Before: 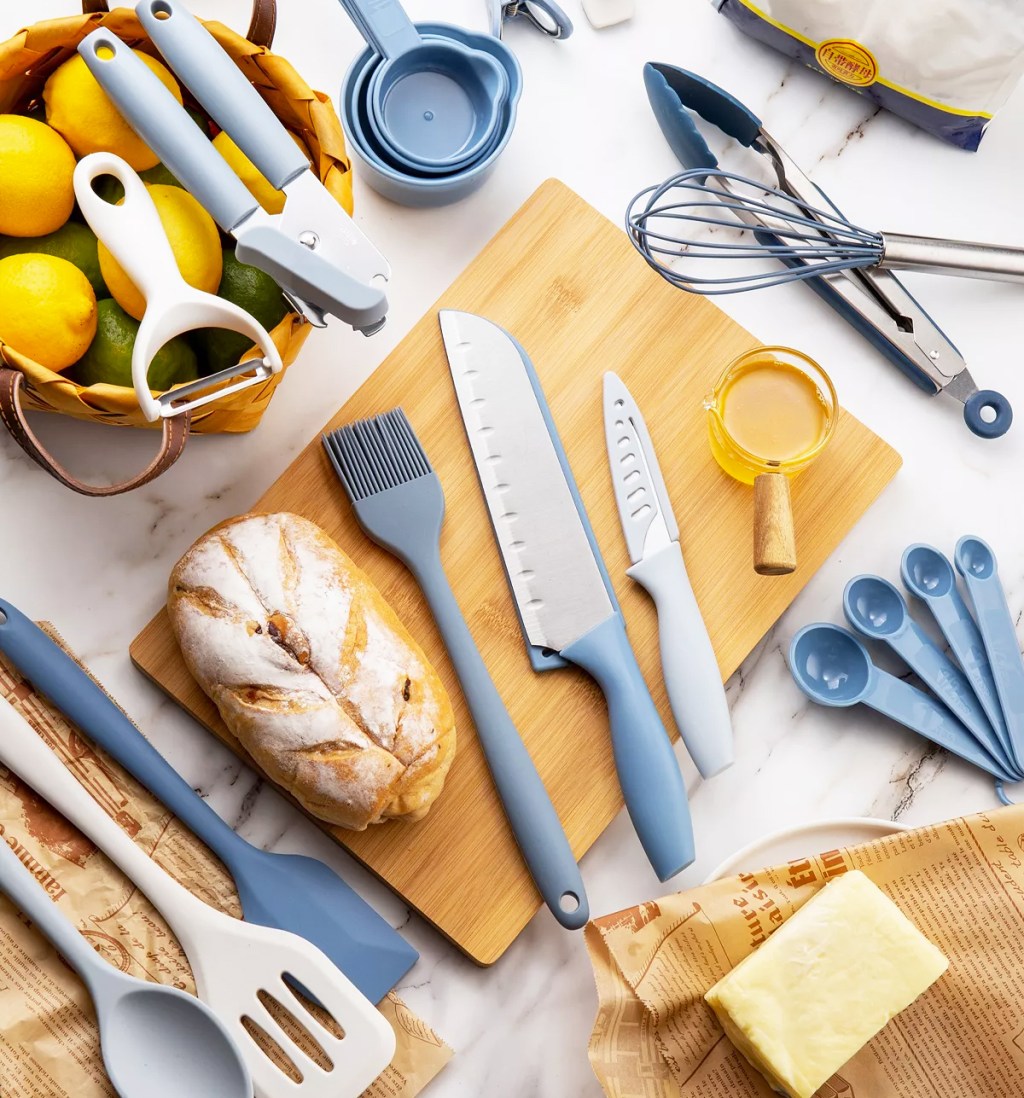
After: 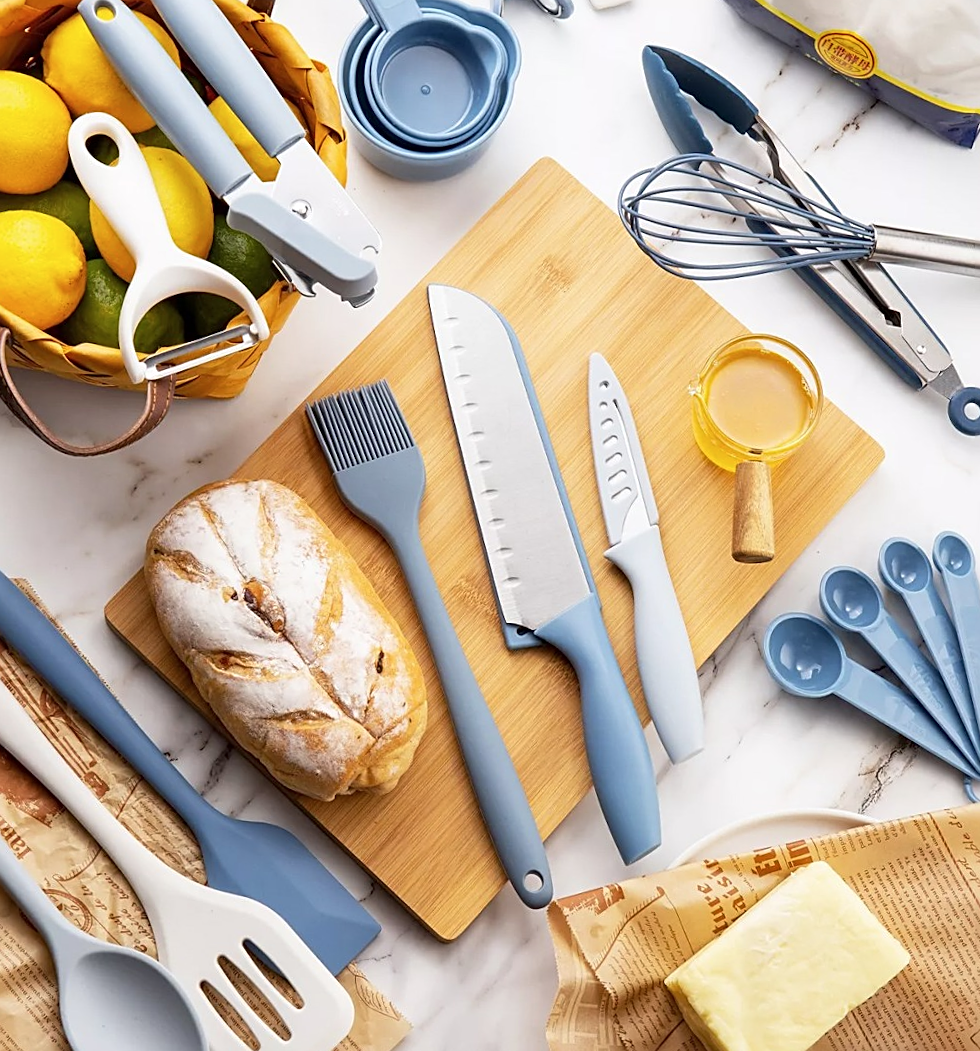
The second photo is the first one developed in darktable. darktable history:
crop and rotate: angle -2.4°
sharpen: on, module defaults
contrast brightness saturation: saturation -0.048
